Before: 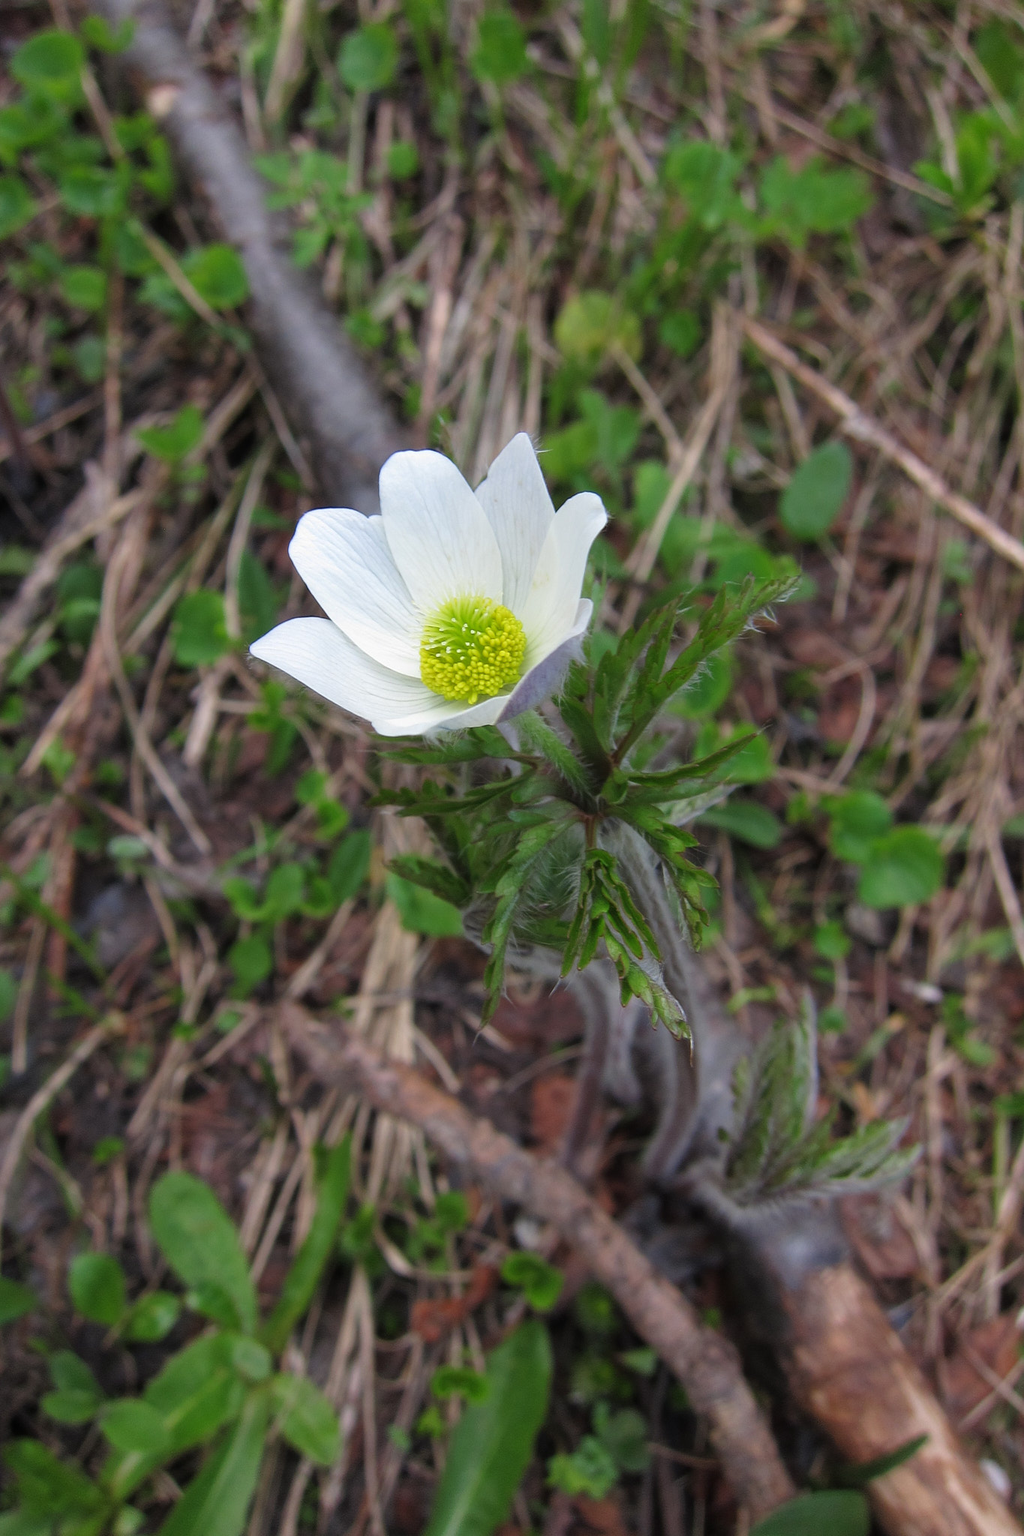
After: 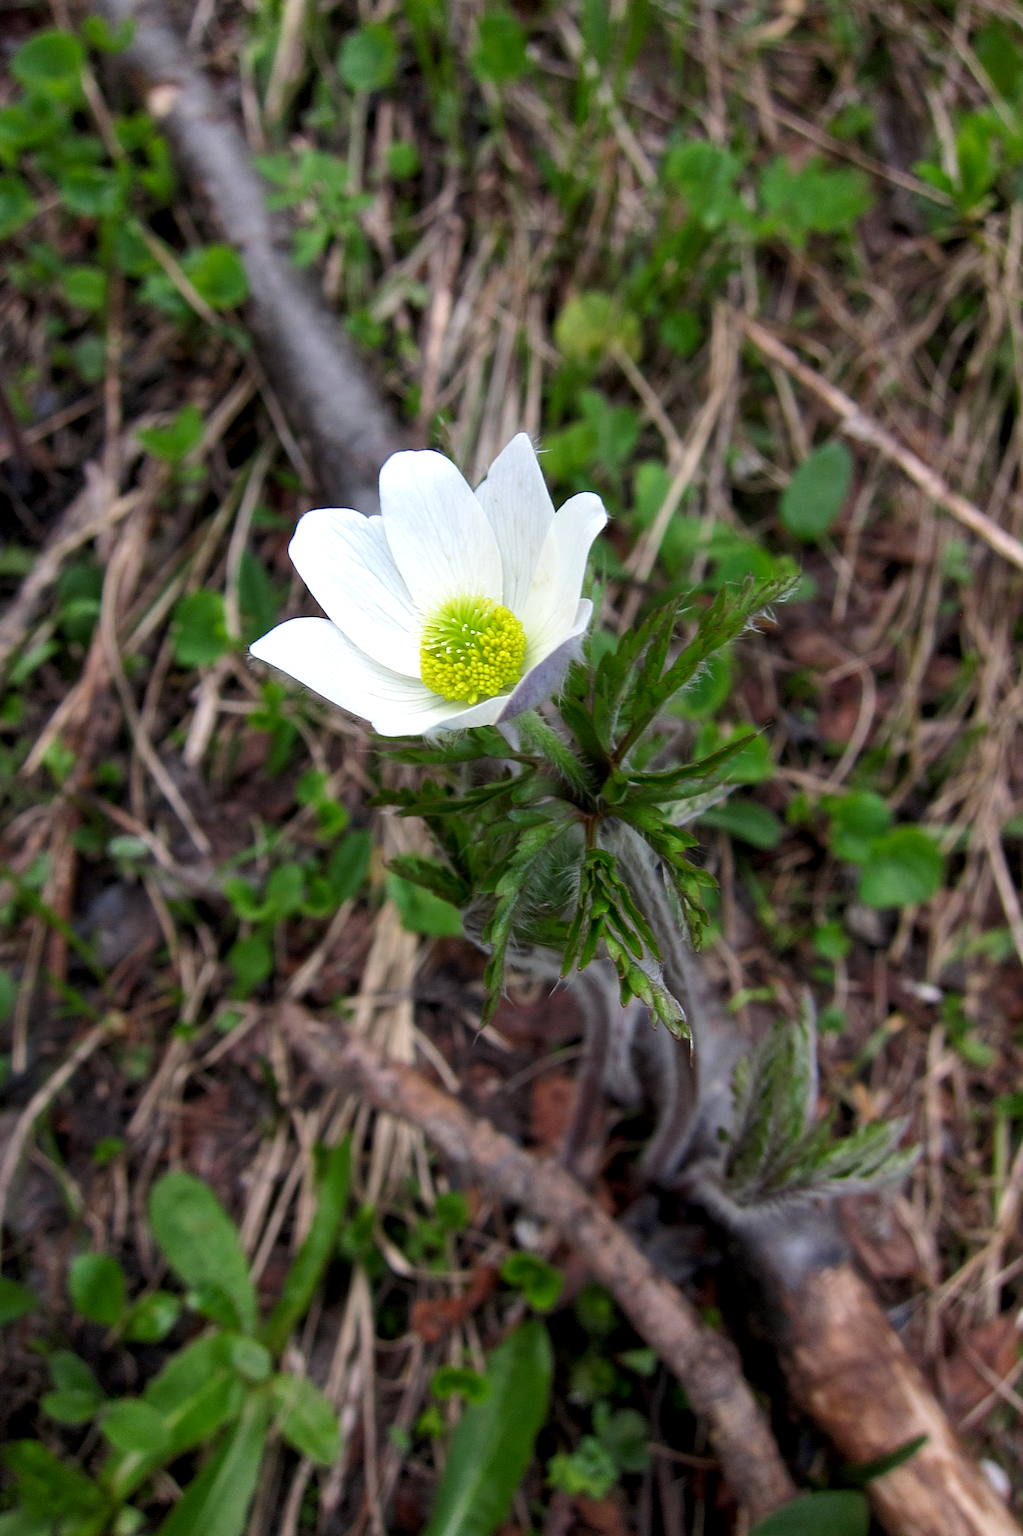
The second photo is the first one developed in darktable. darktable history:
tone equalizer: -8 EV -0.402 EV, -7 EV -0.394 EV, -6 EV -0.304 EV, -5 EV -0.245 EV, -3 EV 0.222 EV, -2 EV 0.304 EV, -1 EV 0.364 EV, +0 EV 0.433 EV, edges refinement/feathering 500, mask exposure compensation -1.57 EV, preserve details no
exposure: black level correction 0.009, exposure 0.016 EV, compensate highlight preservation false
